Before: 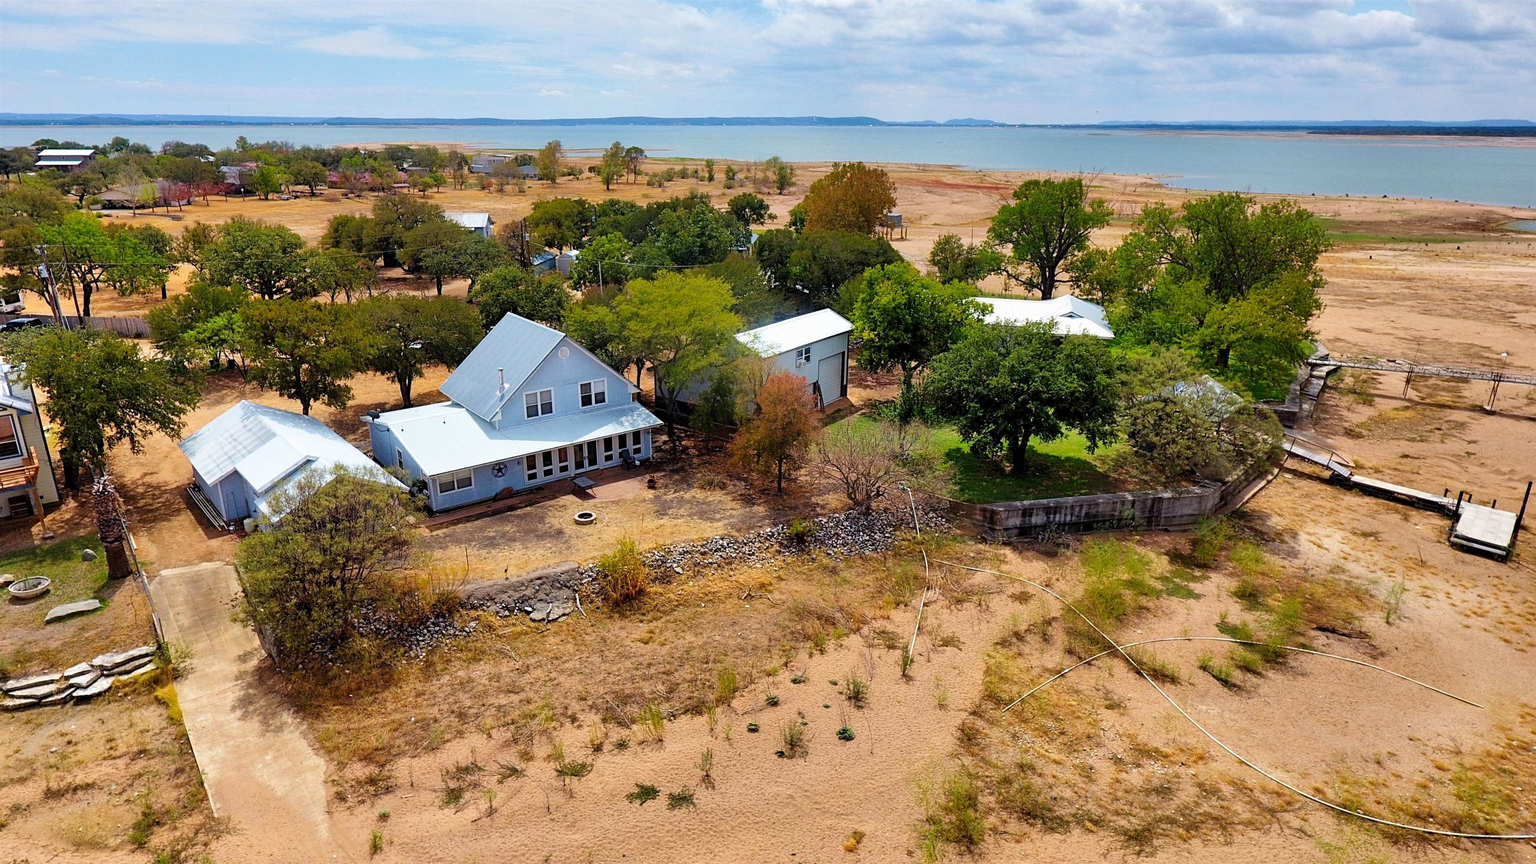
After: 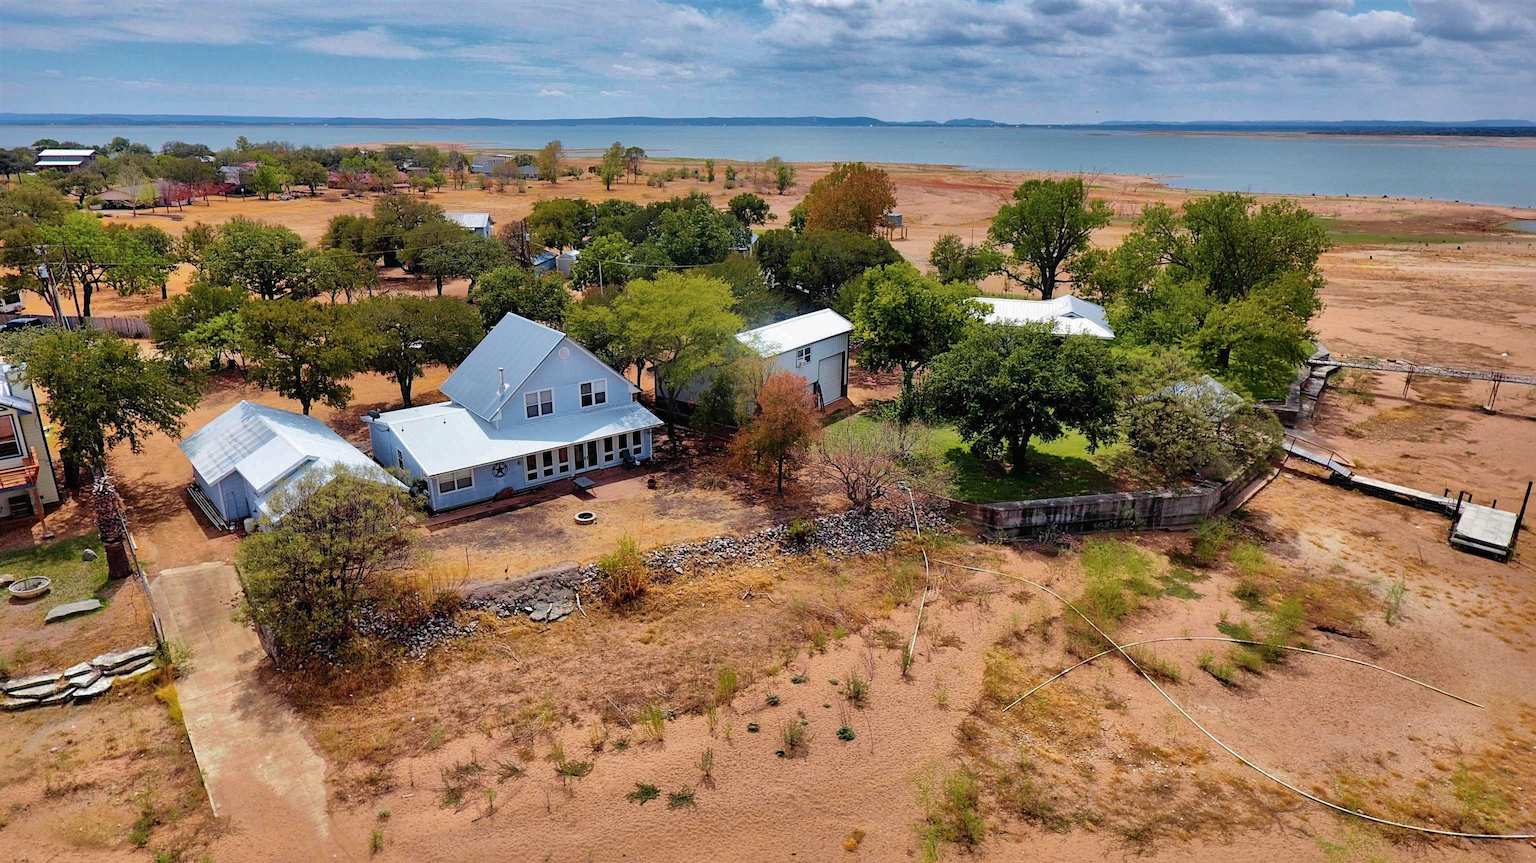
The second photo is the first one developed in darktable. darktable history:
tone curve: curves: ch0 [(0, 0.012) (0.056, 0.046) (0.218, 0.213) (0.606, 0.62) (0.82, 0.846) (1, 1)]; ch1 [(0, 0) (0.226, 0.261) (0.403, 0.437) (0.469, 0.472) (0.495, 0.499) (0.508, 0.503) (0.545, 0.555) (0.59, 0.598) (0.686, 0.728) (1, 1)]; ch2 [(0, 0) (0.269, 0.299) (0.459, 0.45) (0.498, 0.499) (0.523, 0.512) (0.568, 0.558) (0.634, 0.617) (0.698, 0.677) (0.806, 0.769) (1, 1)], color space Lab, independent channels, preserve colors none
shadows and highlights: shadows -18.14, highlights -73.02
